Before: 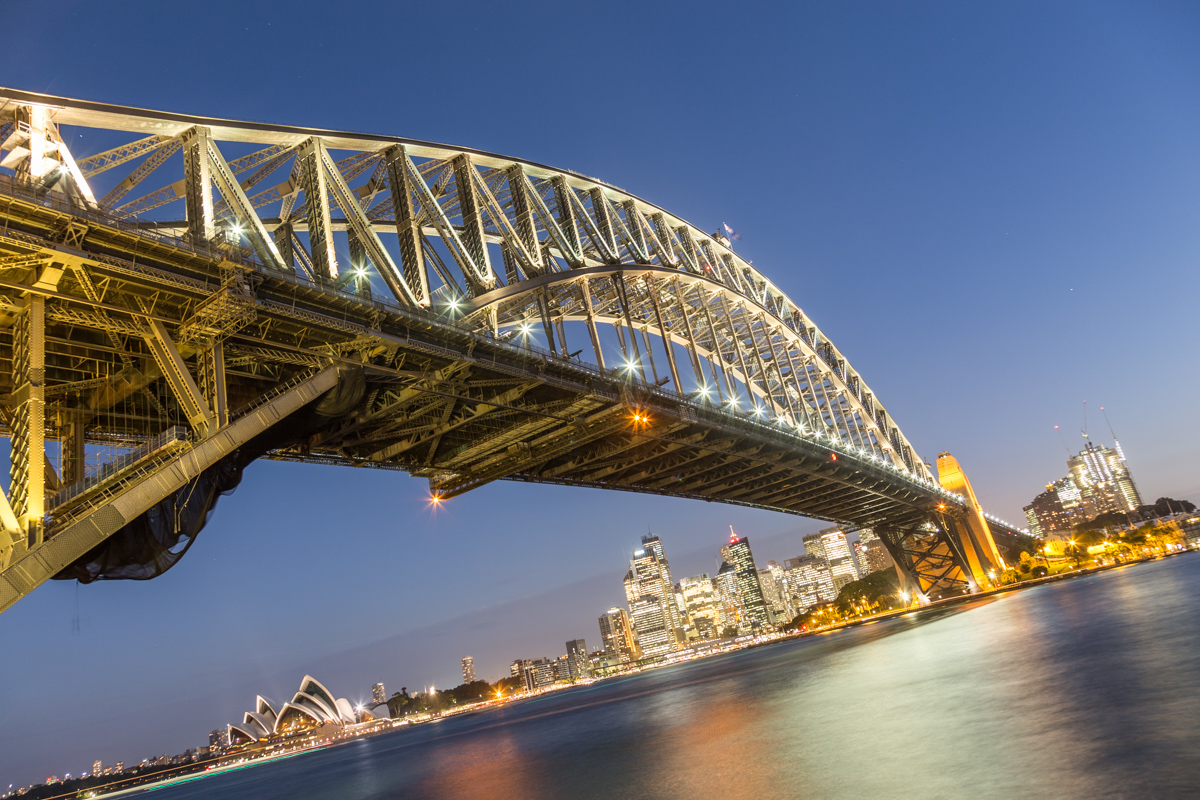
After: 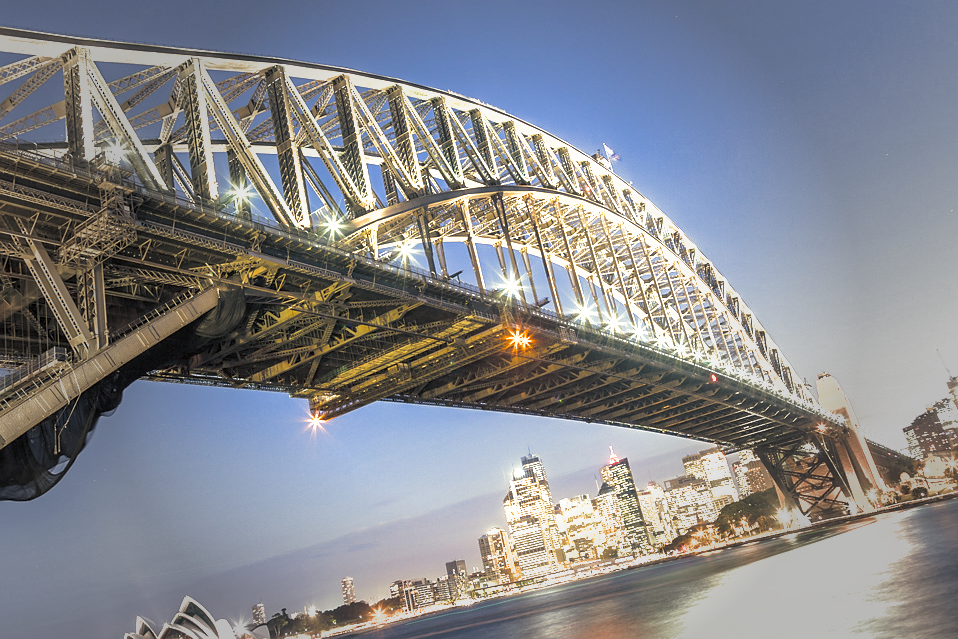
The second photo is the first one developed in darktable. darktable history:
shadows and highlights: on, module defaults
sharpen: radius 1, threshold 1
exposure: exposure 1.25 EV, compensate exposure bias true, compensate highlight preservation false
crop and rotate: left 10.071%, top 10.071%, right 10.02%, bottom 10.02%
vignetting: fall-off start 40%, fall-off radius 40%
local contrast: mode bilateral grid, contrast 100, coarseness 100, detail 108%, midtone range 0.2
split-toning: shadows › hue 216°, shadows › saturation 1, highlights › hue 57.6°, balance -33.4
